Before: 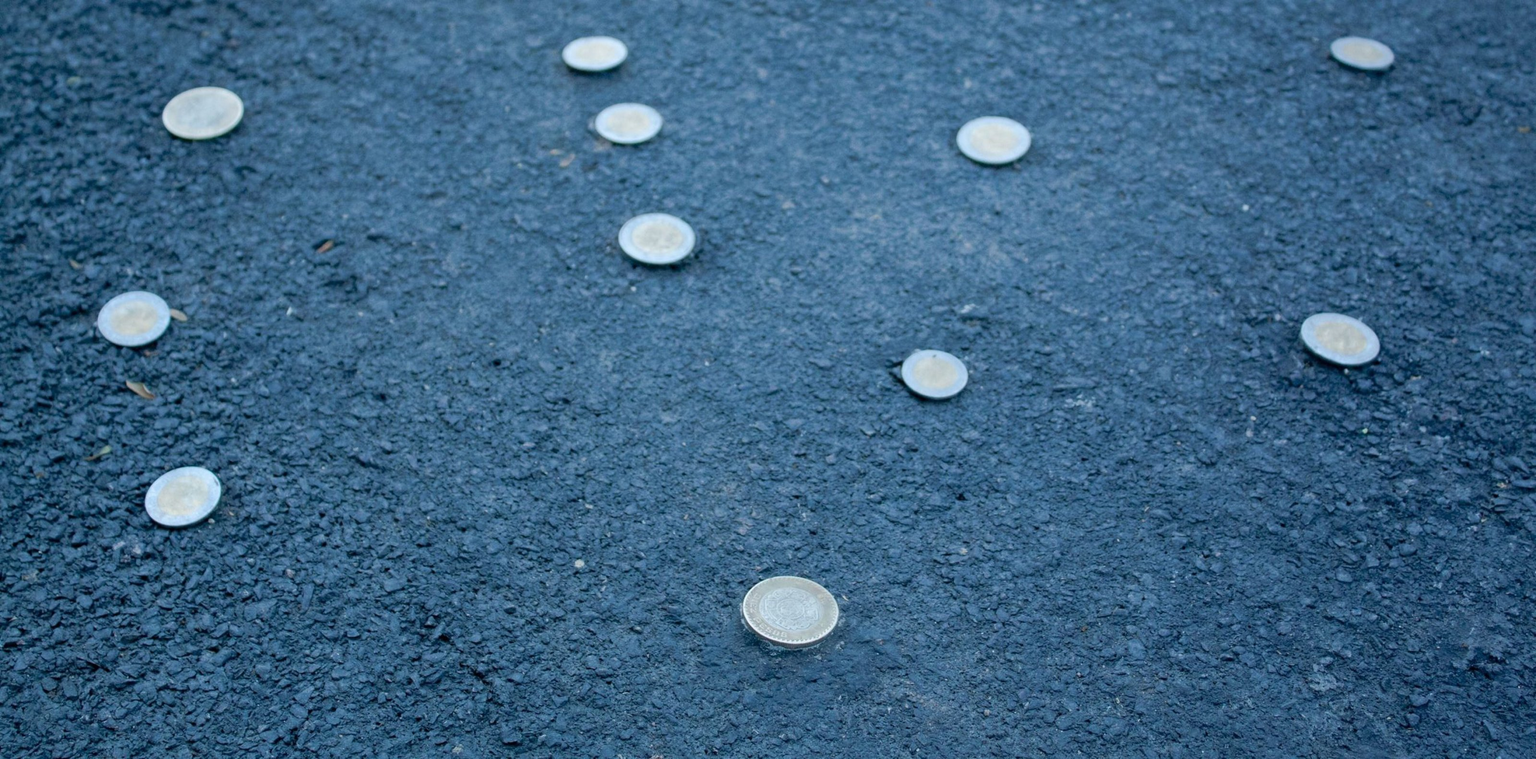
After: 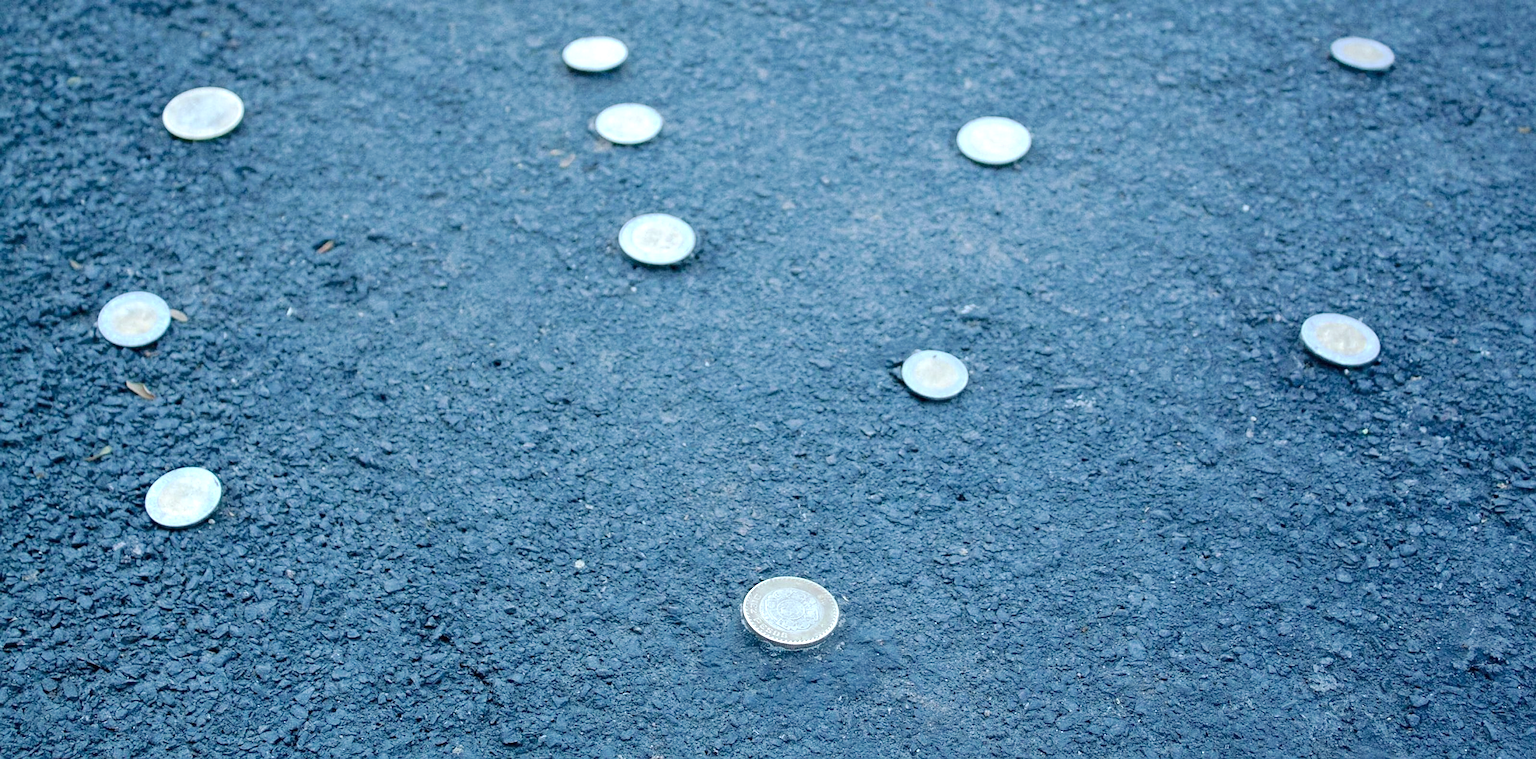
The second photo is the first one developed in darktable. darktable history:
sharpen: on, module defaults
base curve: curves: ch0 [(0, 0) (0.262, 0.32) (0.722, 0.705) (1, 1)], preserve colors none
exposure: exposure 0.563 EV, compensate highlight preservation false
